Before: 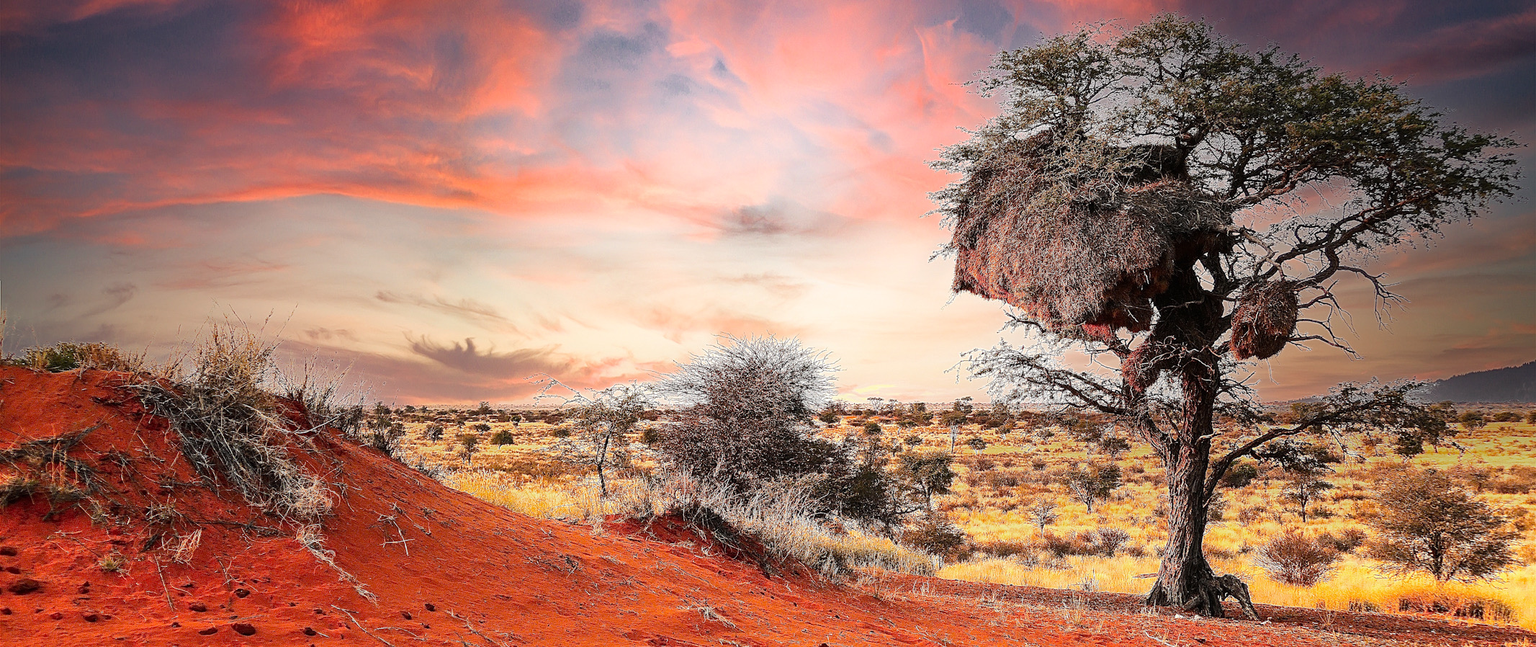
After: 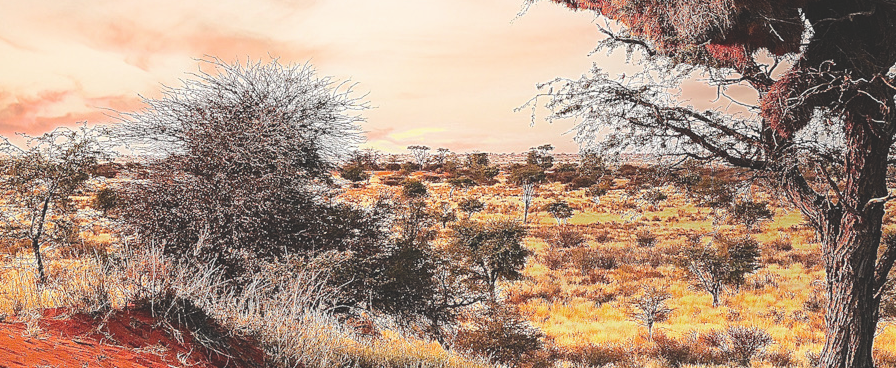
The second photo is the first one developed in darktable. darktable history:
crop: left 37.383%, top 45.275%, right 20.609%, bottom 13.734%
exposure: black level correction -0.023, exposure -0.032 EV, compensate highlight preservation false
